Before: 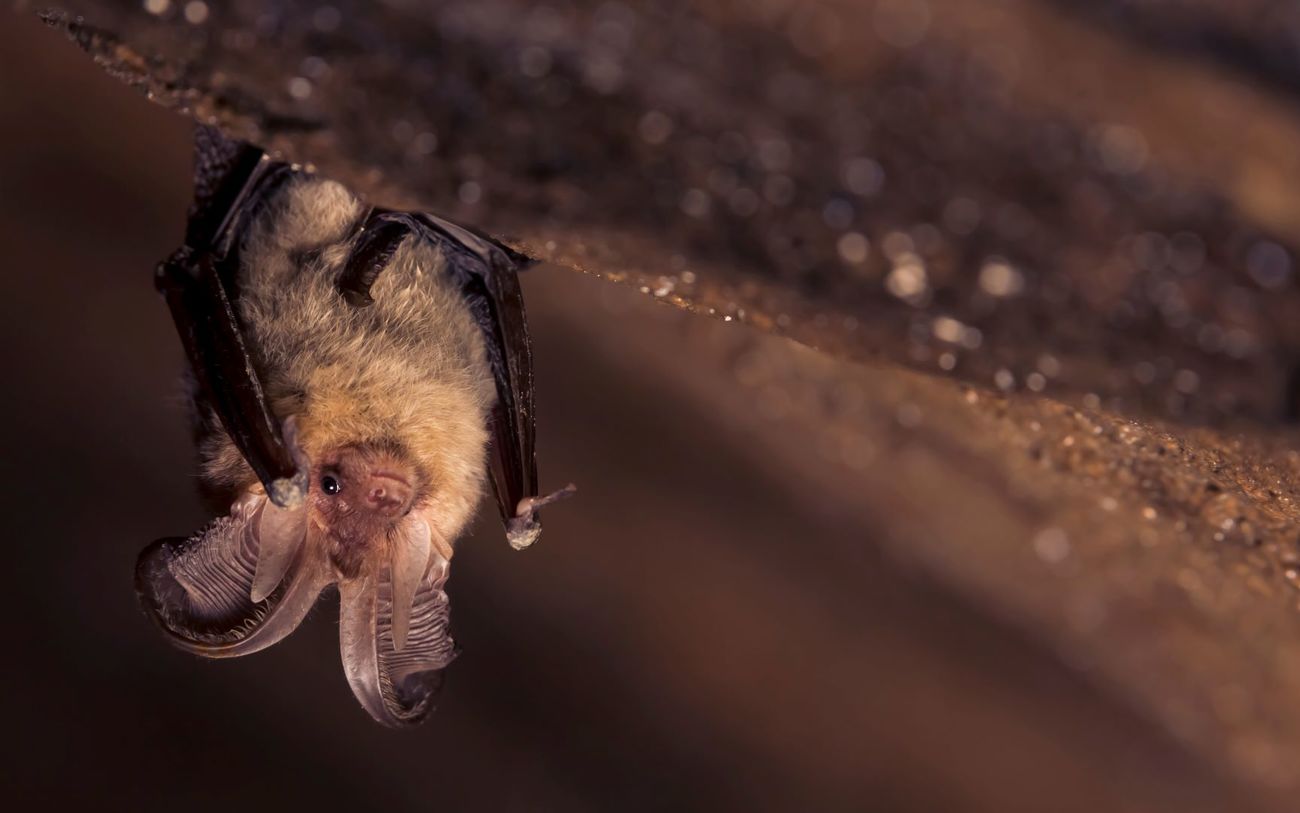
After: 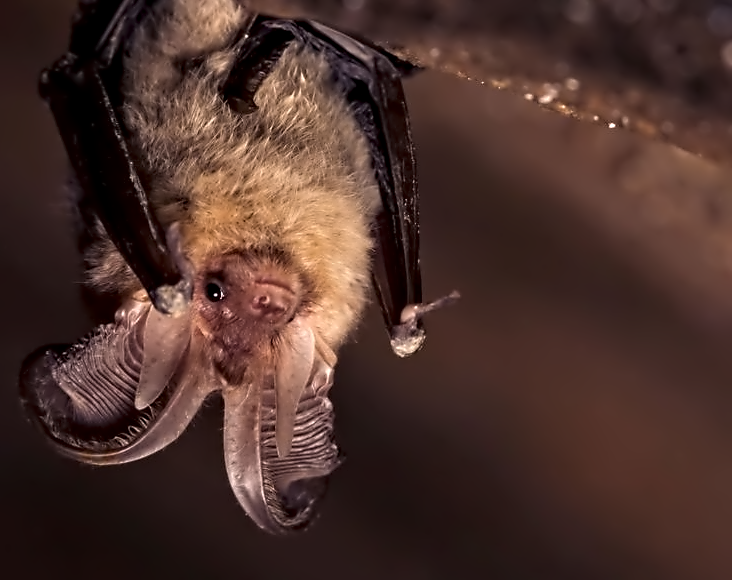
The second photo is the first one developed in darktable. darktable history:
crop: left 8.966%, top 23.852%, right 34.699%, bottom 4.703%
contrast equalizer: octaves 7, y [[0.5, 0.542, 0.583, 0.625, 0.667, 0.708], [0.5 ×6], [0.5 ×6], [0, 0.033, 0.067, 0.1, 0.133, 0.167], [0, 0.05, 0.1, 0.15, 0.2, 0.25]]
